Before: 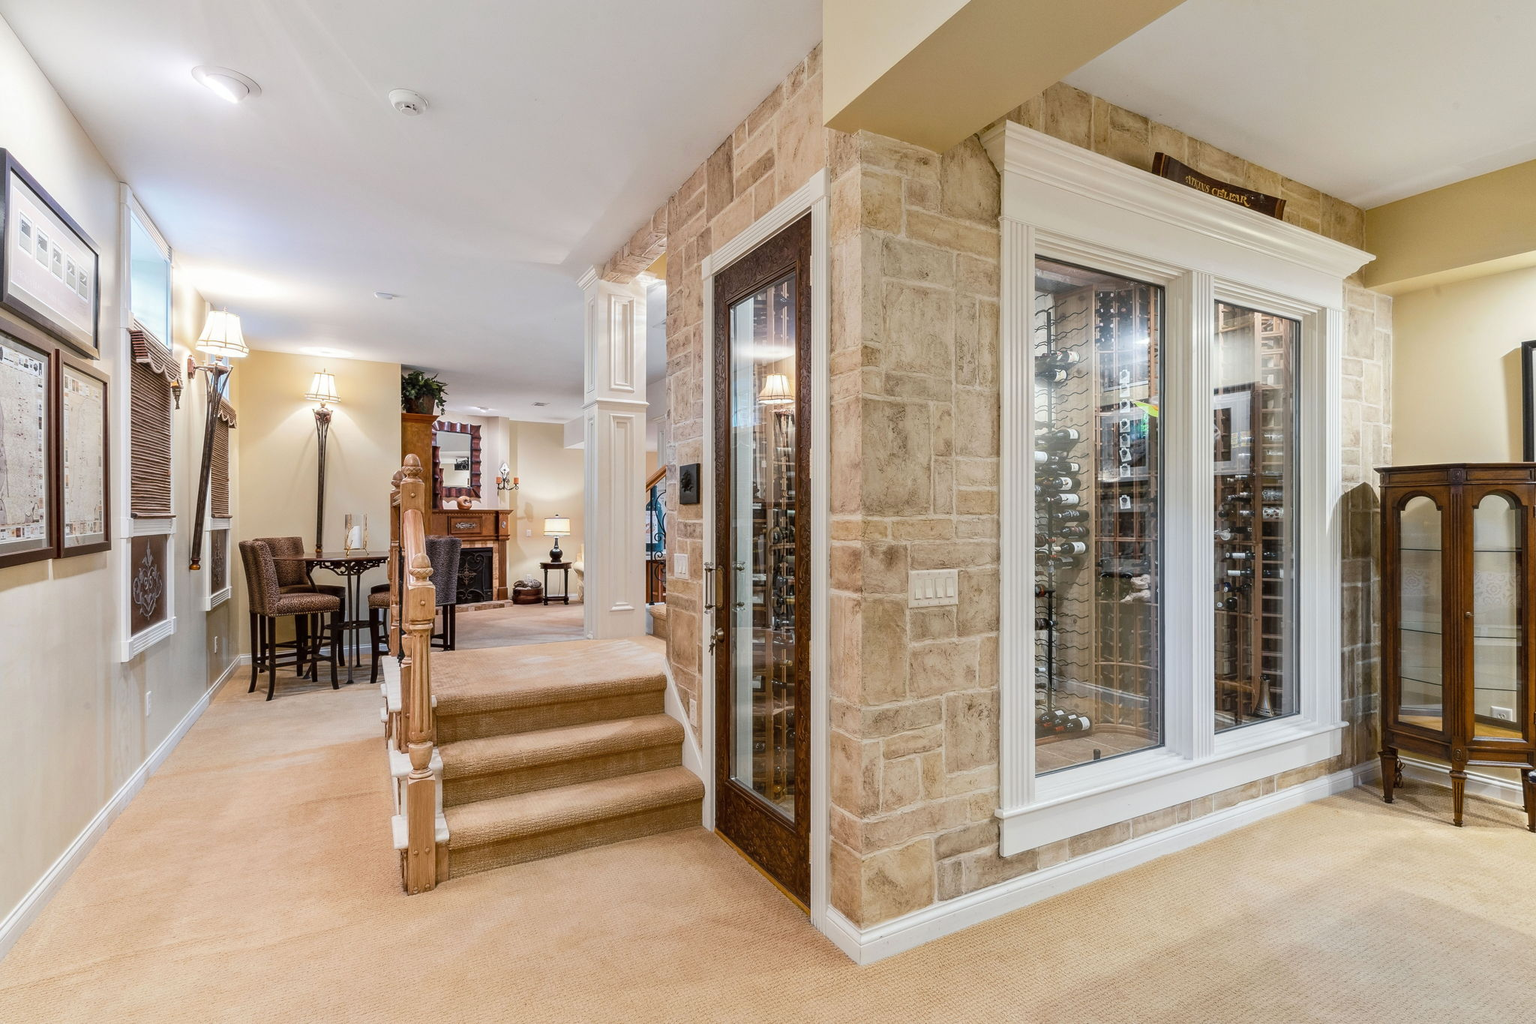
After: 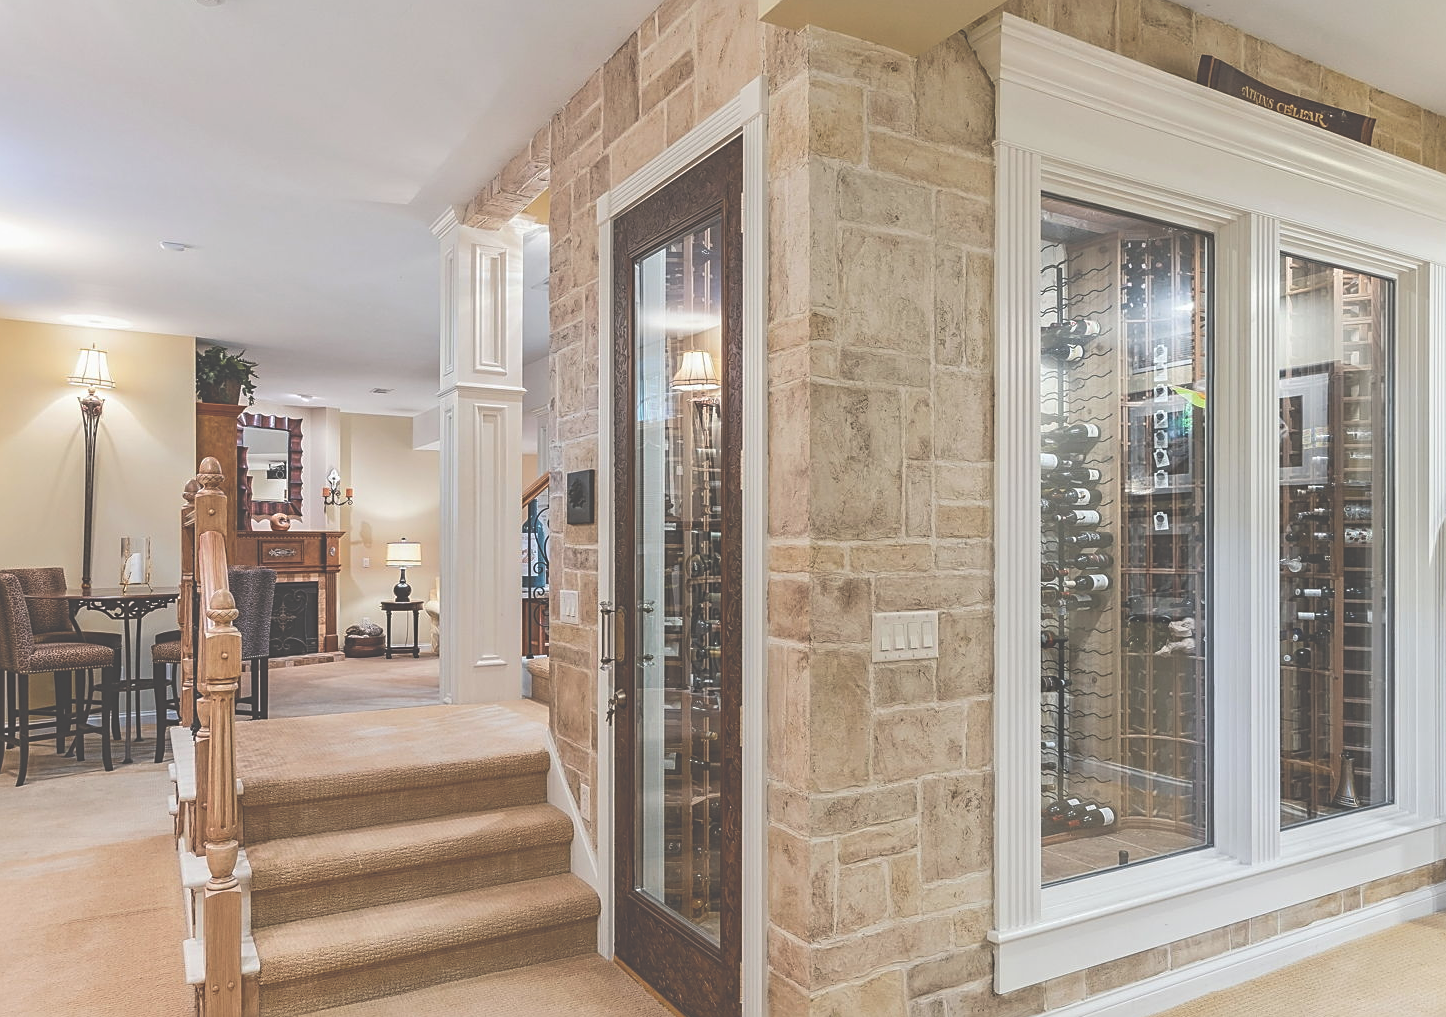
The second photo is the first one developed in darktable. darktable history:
exposure: black level correction -0.062, exposure -0.049 EV, compensate highlight preservation false
crop and rotate: left 16.559%, top 10.891%, right 12.824%, bottom 14.533%
sharpen: on, module defaults
